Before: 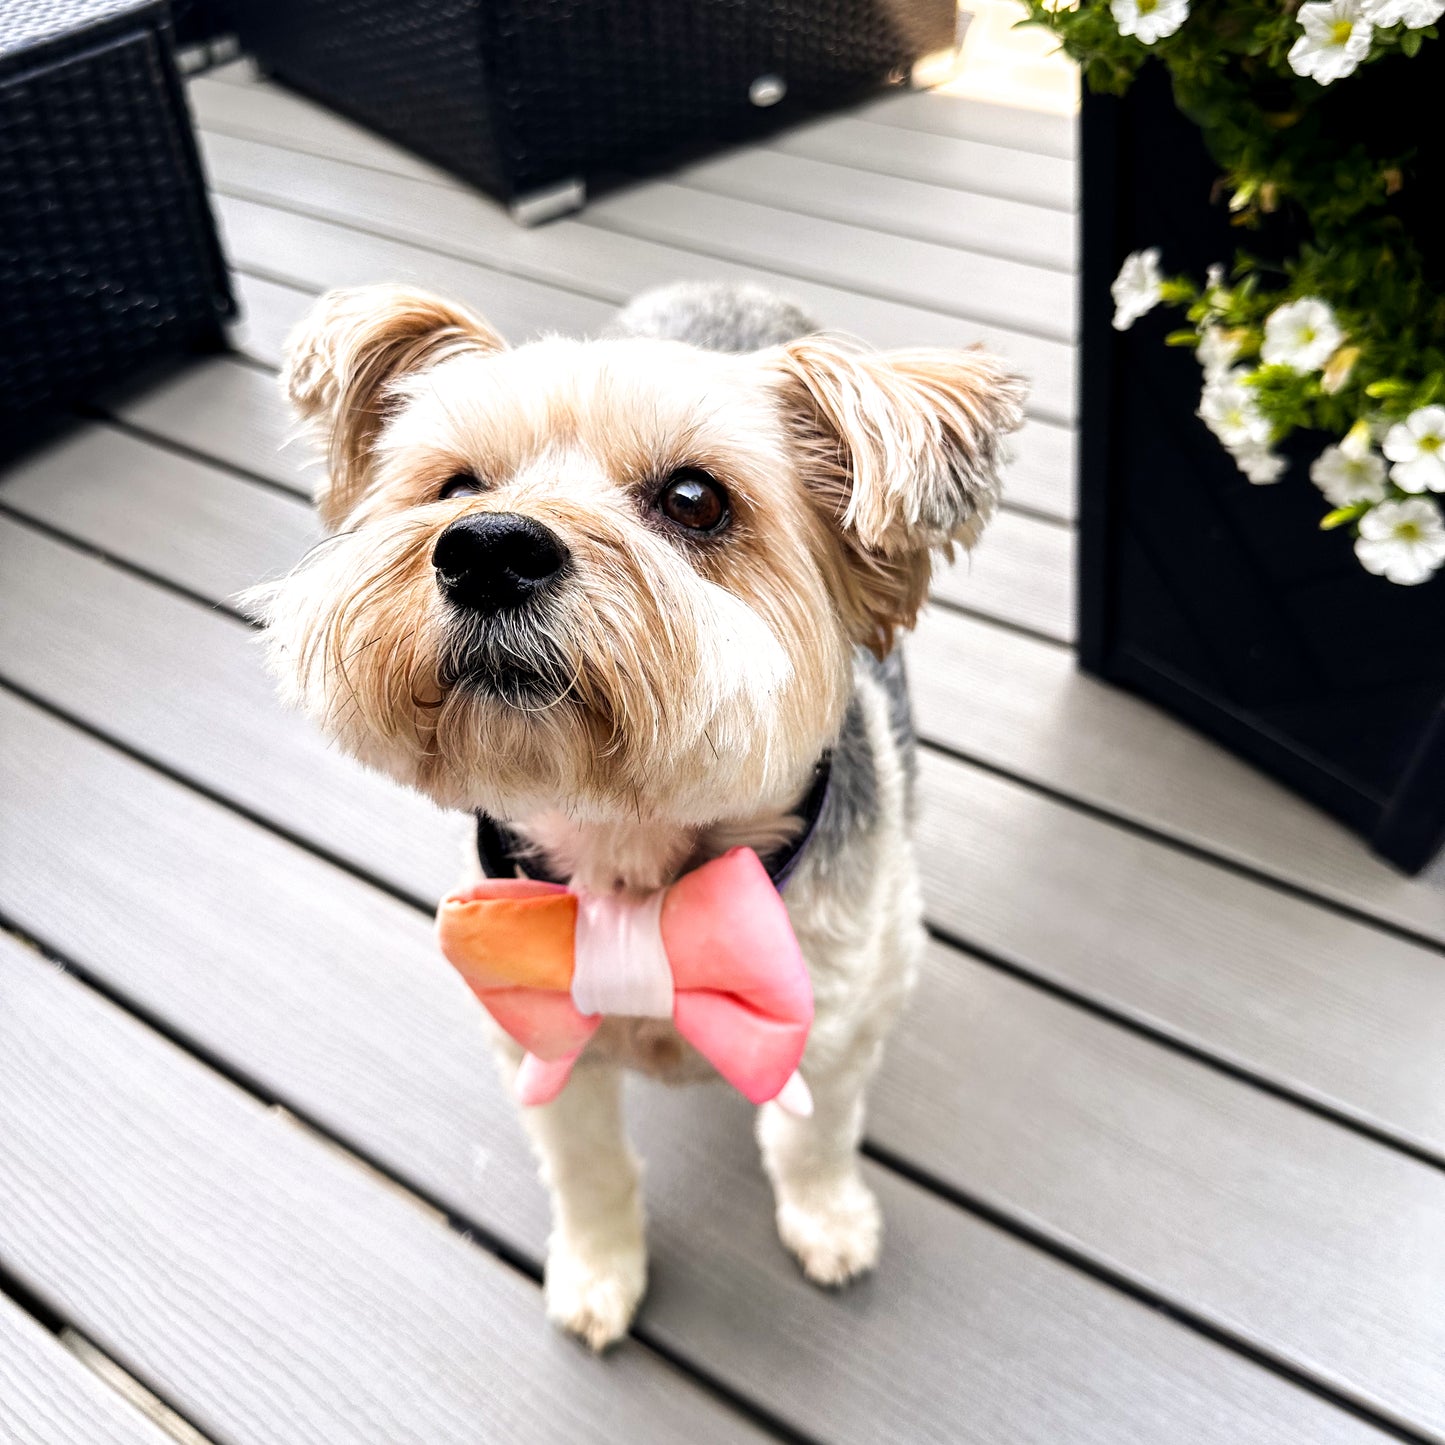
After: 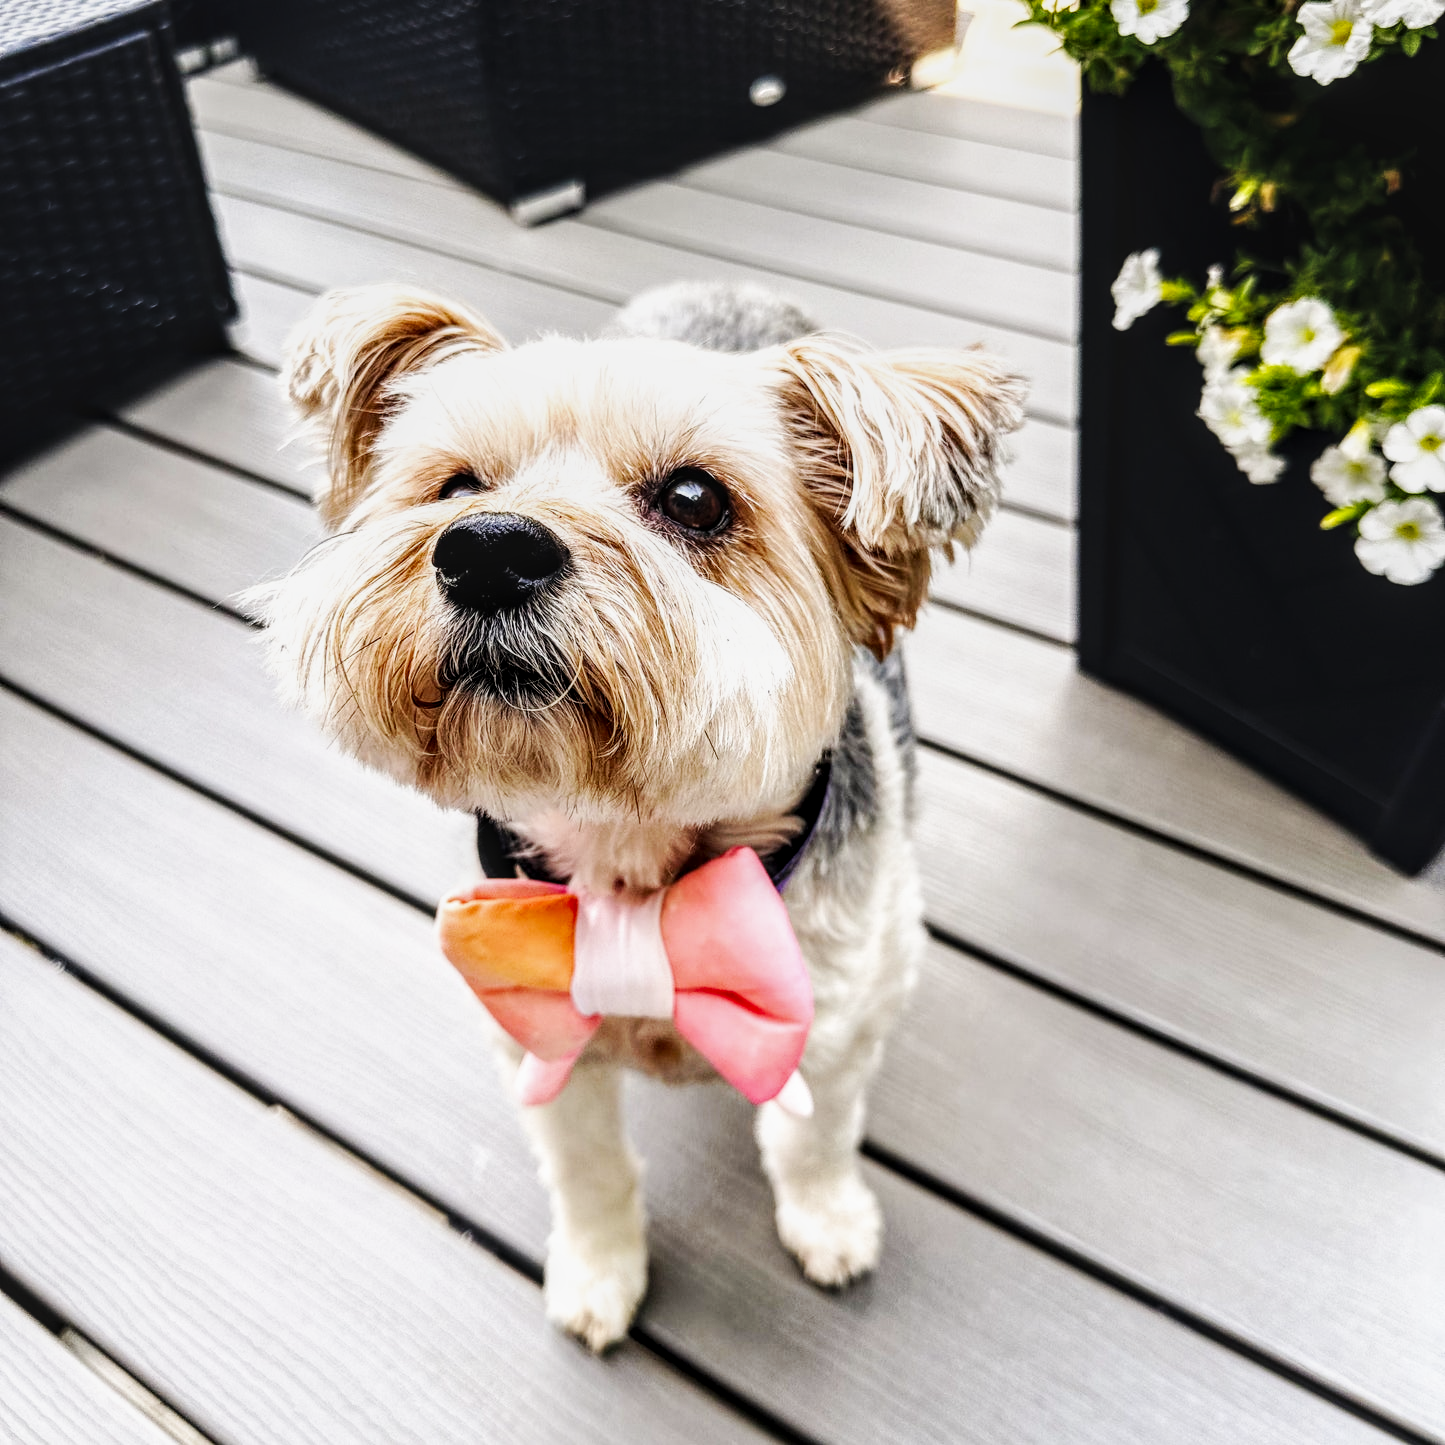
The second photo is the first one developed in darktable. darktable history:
local contrast: highlights 61%, detail 143%, midtone range 0.428
exposure: exposure -0.36 EV, compensate highlight preservation false
base curve: curves: ch0 [(0, 0) (0.032, 0.025) (0.121, 0.166) (0.206, 0.329) (0.605, 0.79) (1, 1)], preserve colors none
